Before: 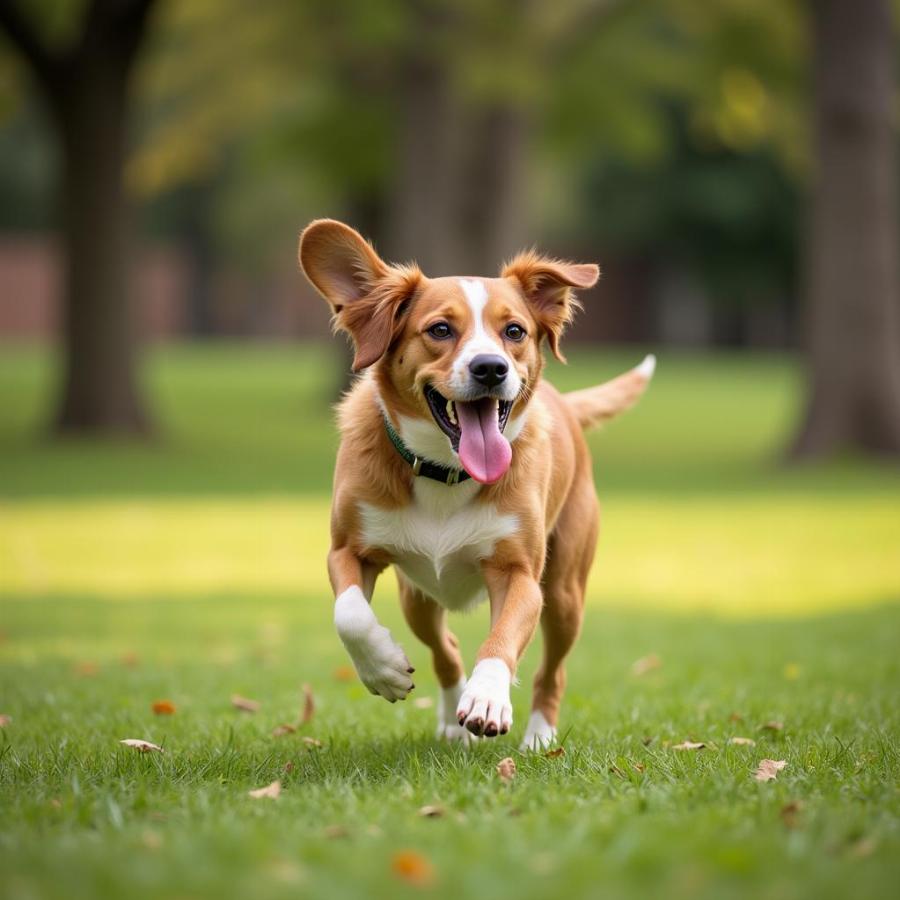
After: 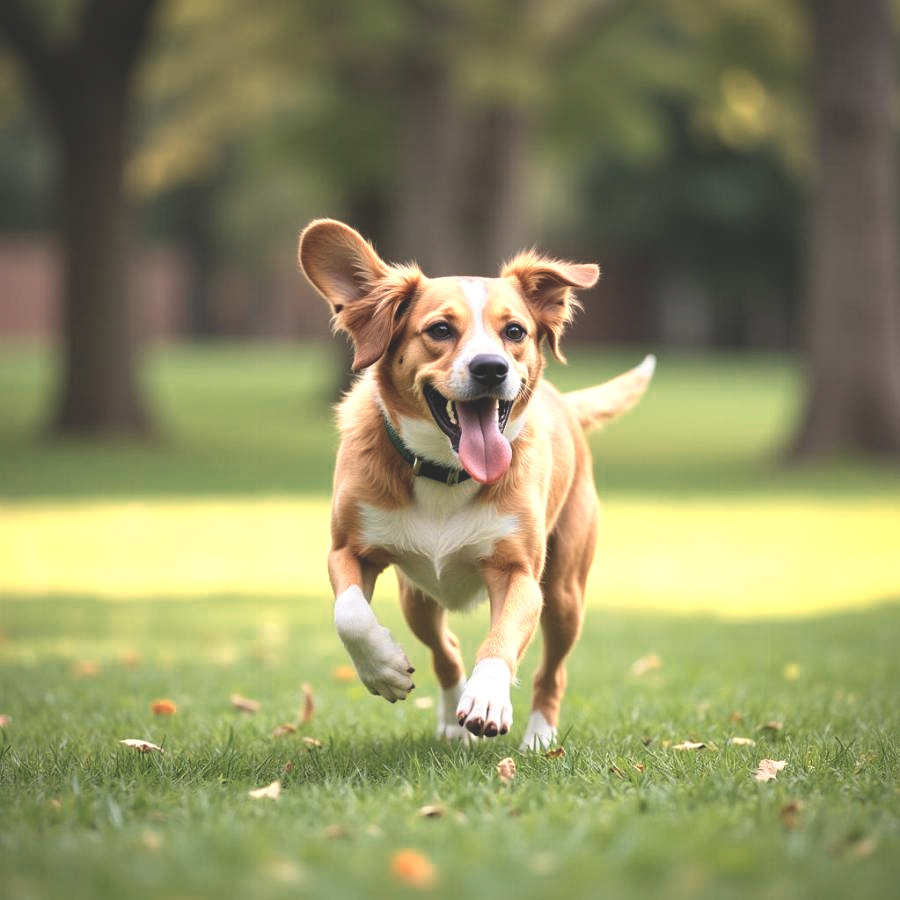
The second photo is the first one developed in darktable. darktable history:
tone equalizer: on, module defaults
color zones: curves: ch0 [(0.018, 0.548) (0.197, 0.654) (0.425, 0.447) (0.605, 0.658) (0.732, 0.579)]; ch1 [(0.105, 0.531) (0.224, 0.531) (0.386, 0.39) (0.618, 0.456) (0.732, 0.456) (0.956, 0.421)]; ch2 [(0.039, 0.583) (0.215, 0.465) (0.399, 0.544) (0.465, 0.548) (0.614, 0.447) (0.724, 0.43) (0.882, 0.623) (0.956, 0.632)]
exposure: black level correction -0.031, compensate highlight preservation false
local contrast: mode bilateral grid, contrast 21, coarseness 49, detail 128%, midtone range 0.2
contrast brightness saturation: contrast 0.075
